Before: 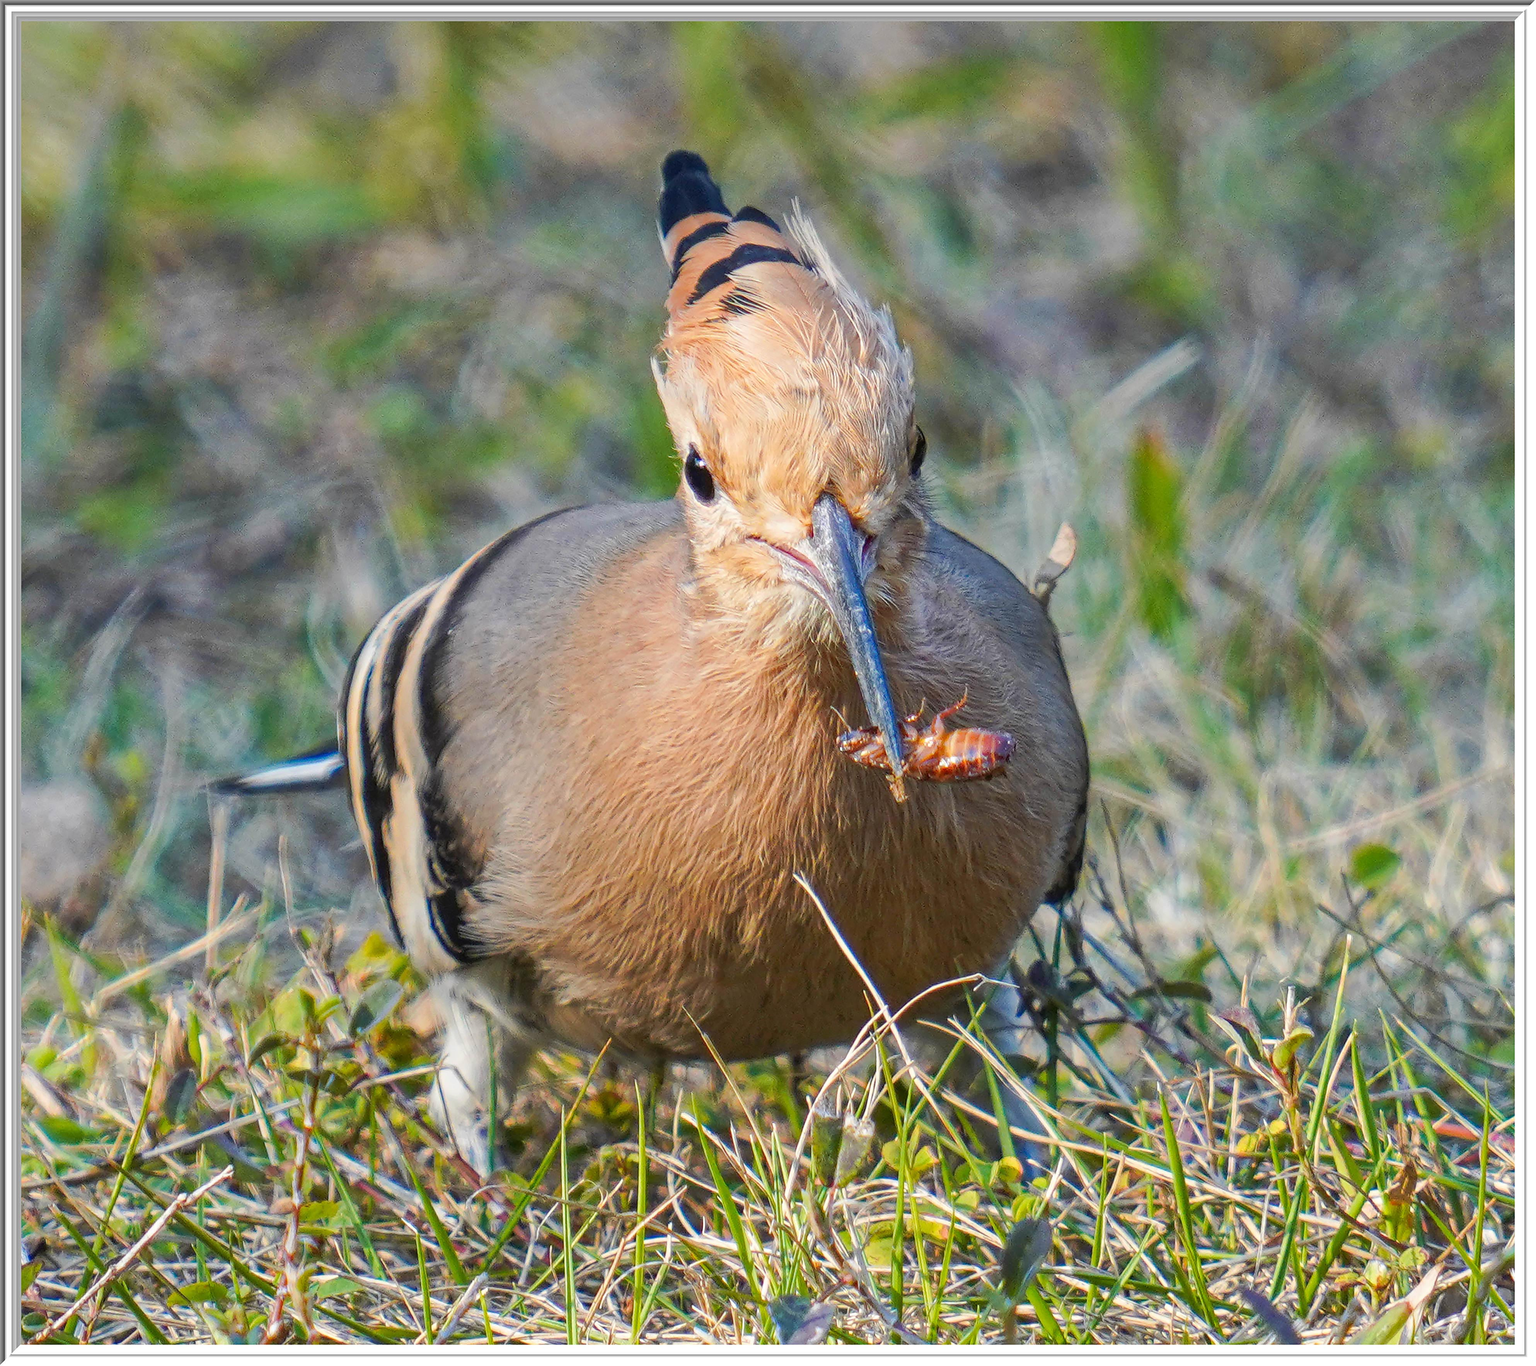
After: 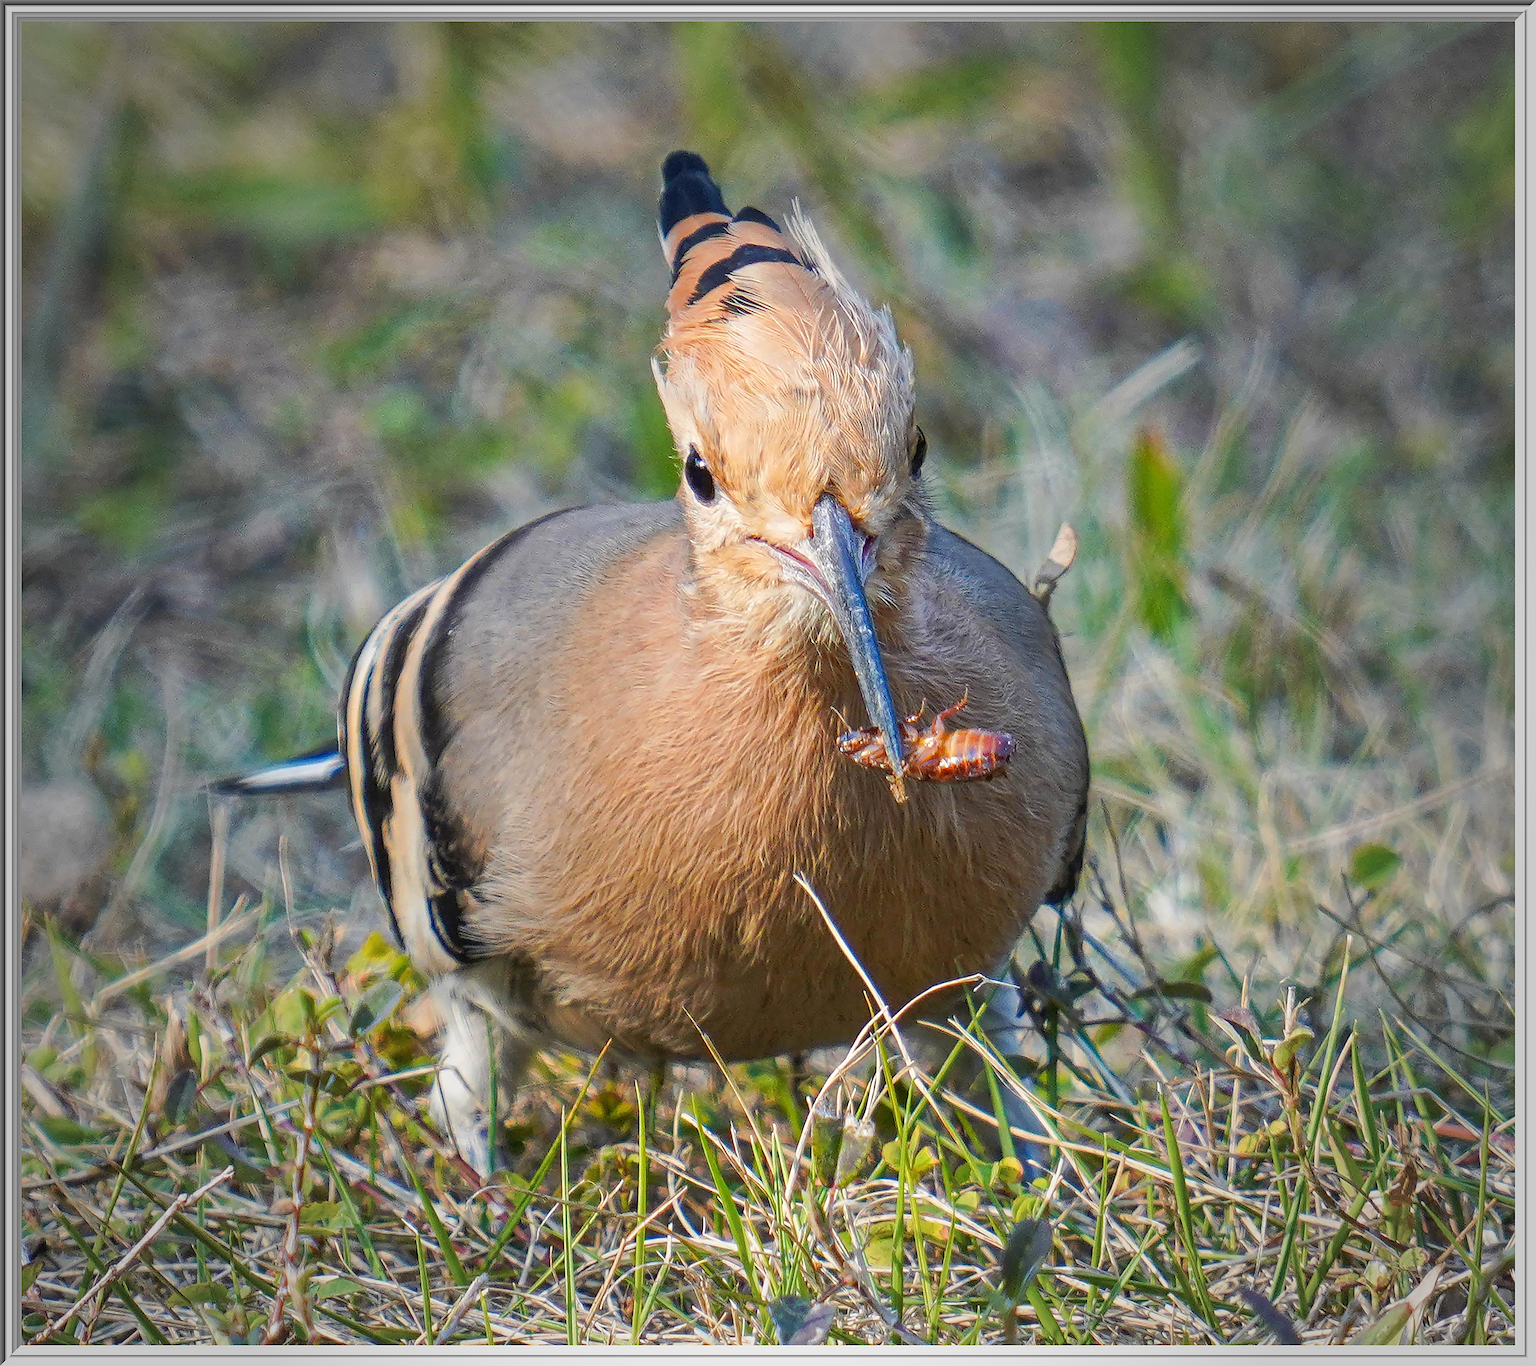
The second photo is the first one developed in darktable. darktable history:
sharpen: on, module defaults
vignetting: fall-off start 65.35%, brightness -0.412, saturation -0.303, width/height ratio 0.879
